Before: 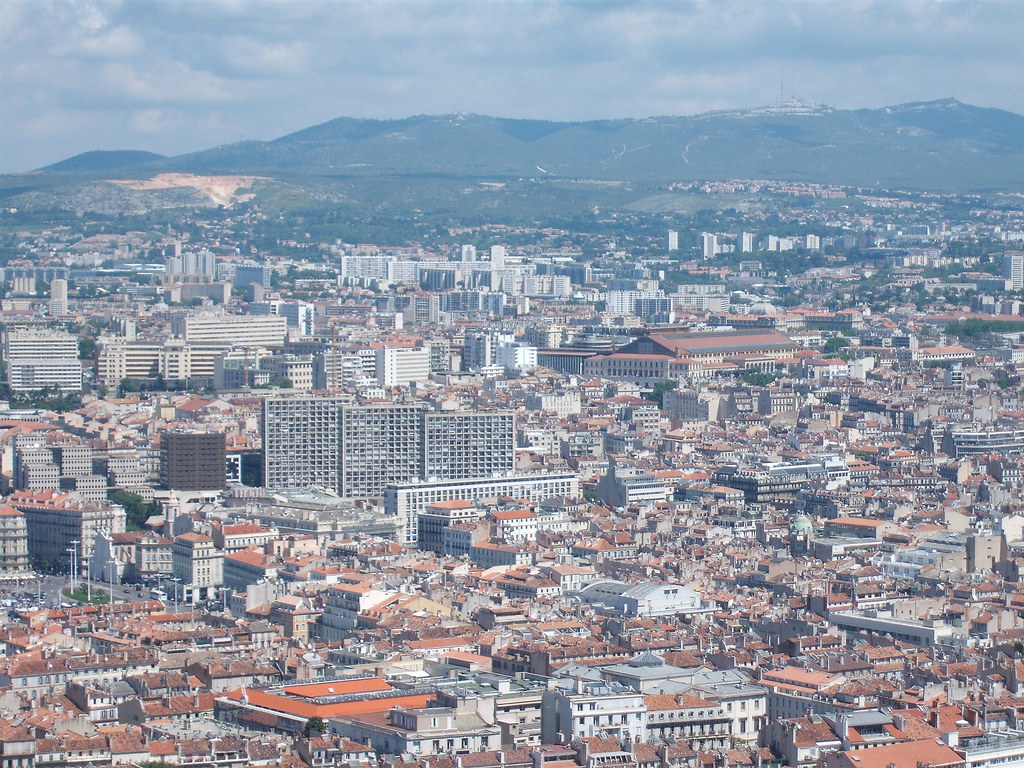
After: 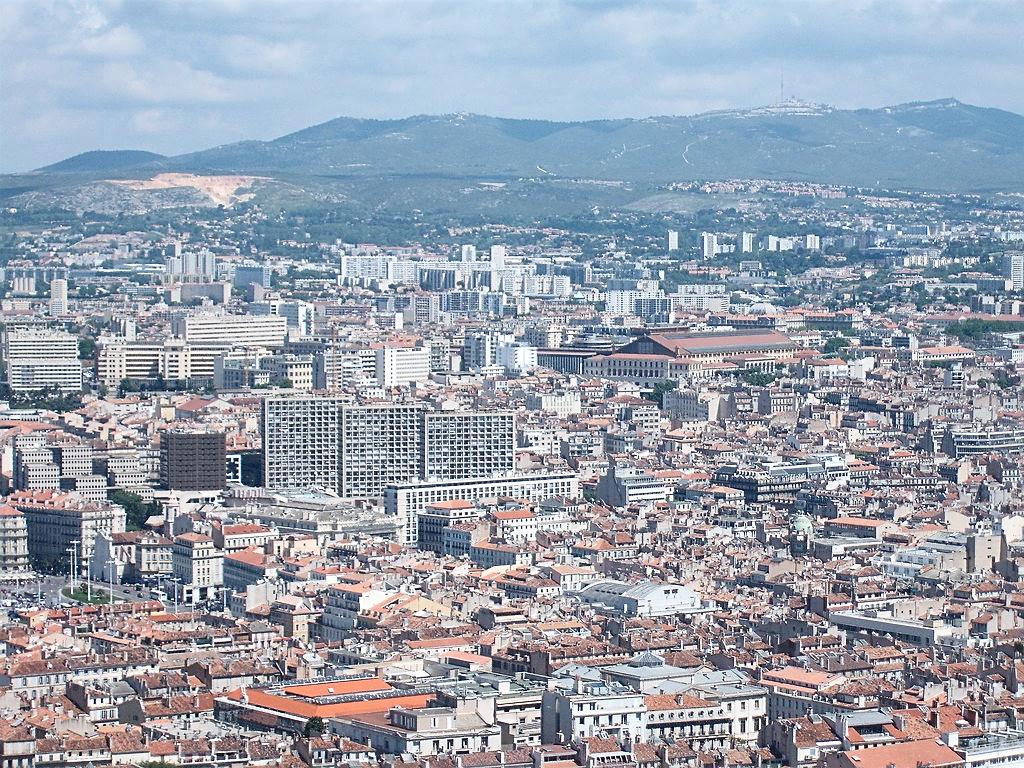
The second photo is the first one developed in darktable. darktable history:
contrast brightness saturation: contrast 0.219
sharpen: on, module defaults
